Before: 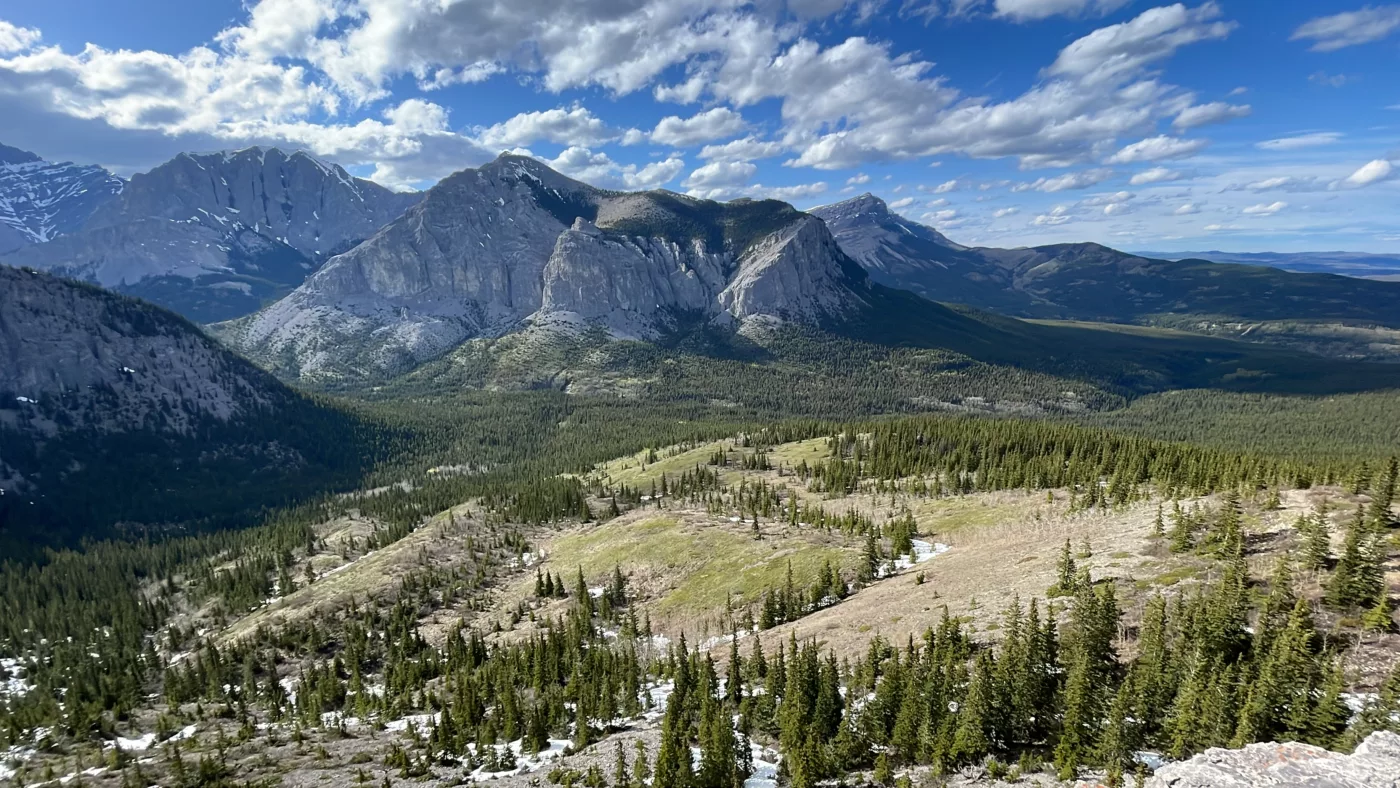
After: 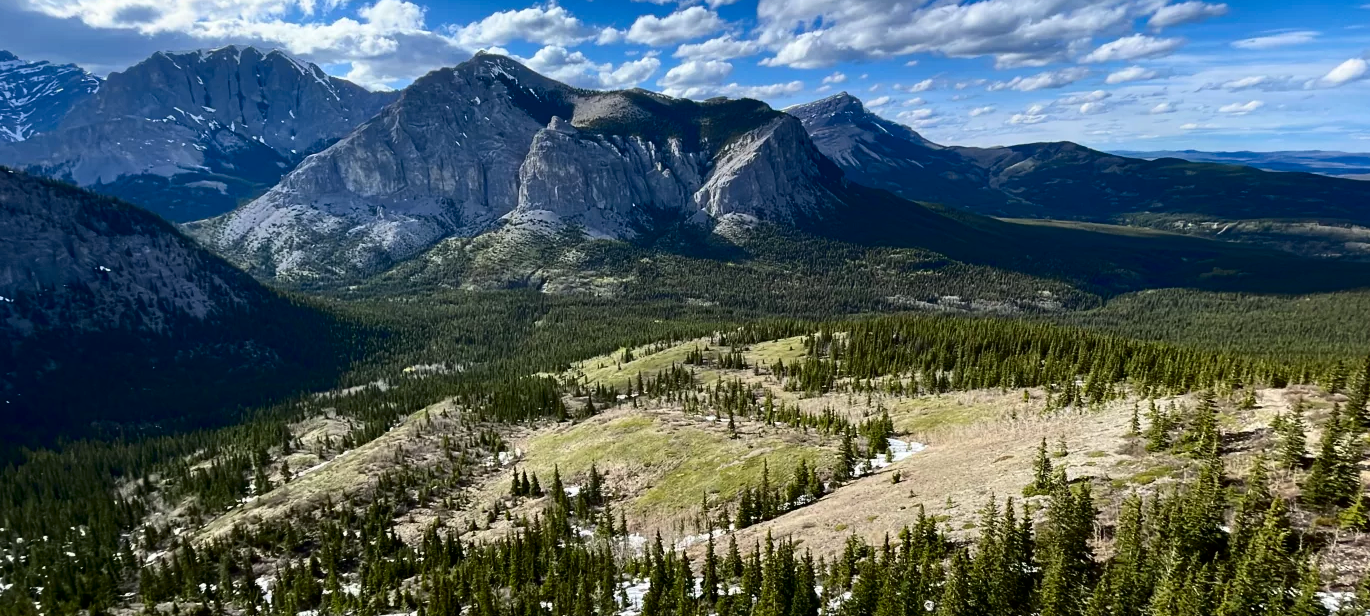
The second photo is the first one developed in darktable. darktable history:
contrast brightness saturation: contrast 0.211, brightness -0.107, saturation 0.206
crop and rotate: left 1.833%, top 12.947%, right 0.267%, bottom 8.865%
